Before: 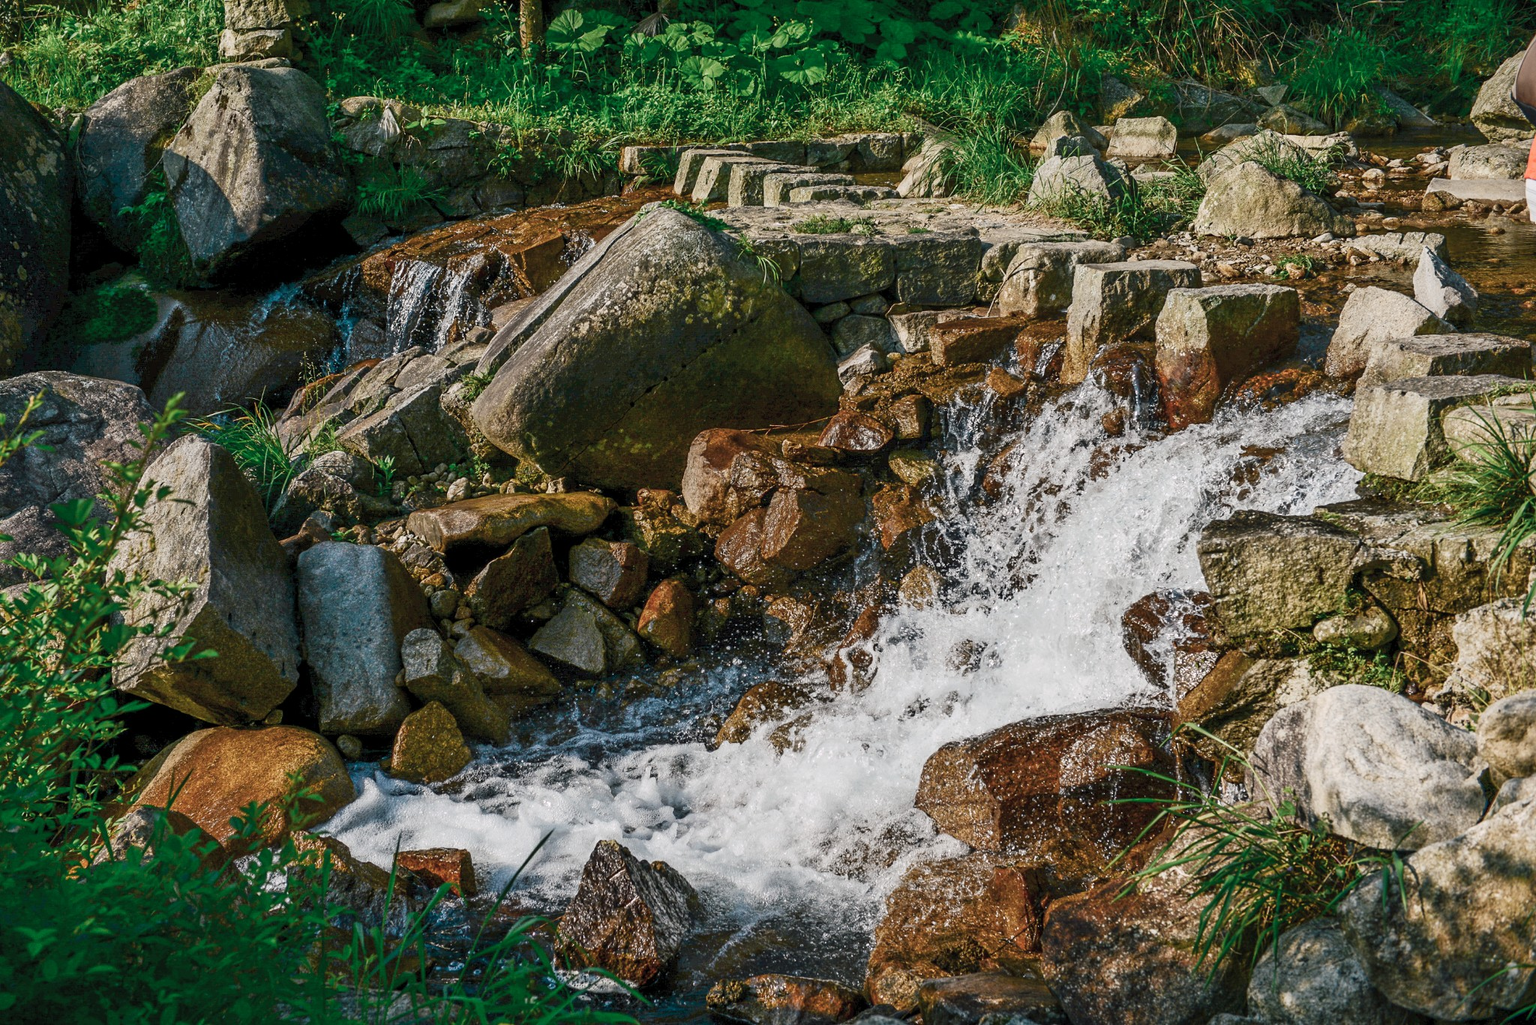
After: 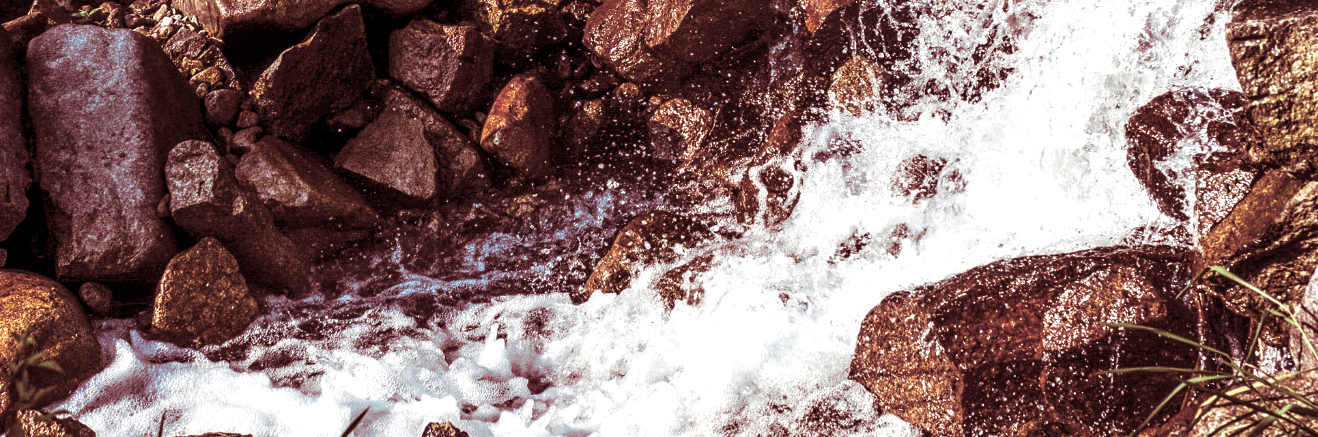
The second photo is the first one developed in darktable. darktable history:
exposure: black level correction 0, exposure 0.7 EV, compensate exposure bias true, compensate highlight preservation false
crop: left 18.091%, top 51.13%, right 17.525%, bottom 16.85%
local contrast: on, module defaults
tone curve: curves: ch0 [(0, 0) (0.003, 0.019) (0.011, 0.022) (0.025, 0.027) (0.044, 0.037) (0.069, 0.049) (0.1, 0.066) (0.136, 0.091) (0.177, 0.125) (0.224, 0.159) (0.277, 0.206) (0.335, 0.266) (0.399, 0.332) (0.468, 0.411) (0.543, 0.492) (0.623, 0.577) (0.709, 0.668) (0.801, 0.767) (0.898, 0.869) (1, 1)], preserve colors none
split-toning: highlights › saturation 0, balance -61.83
